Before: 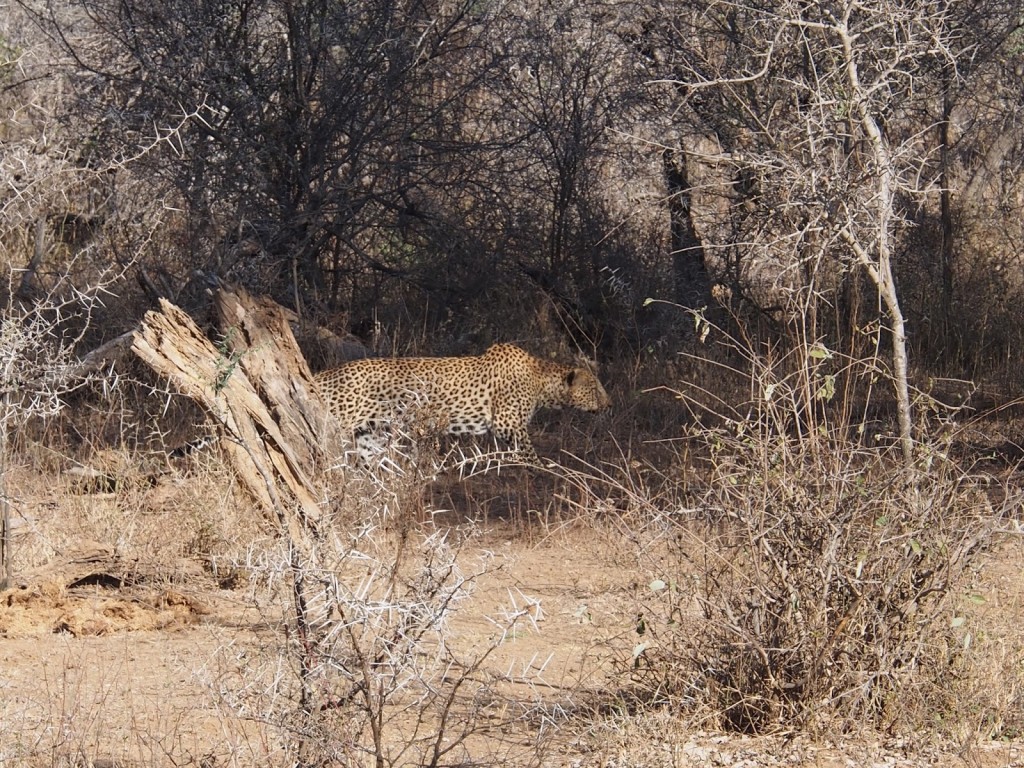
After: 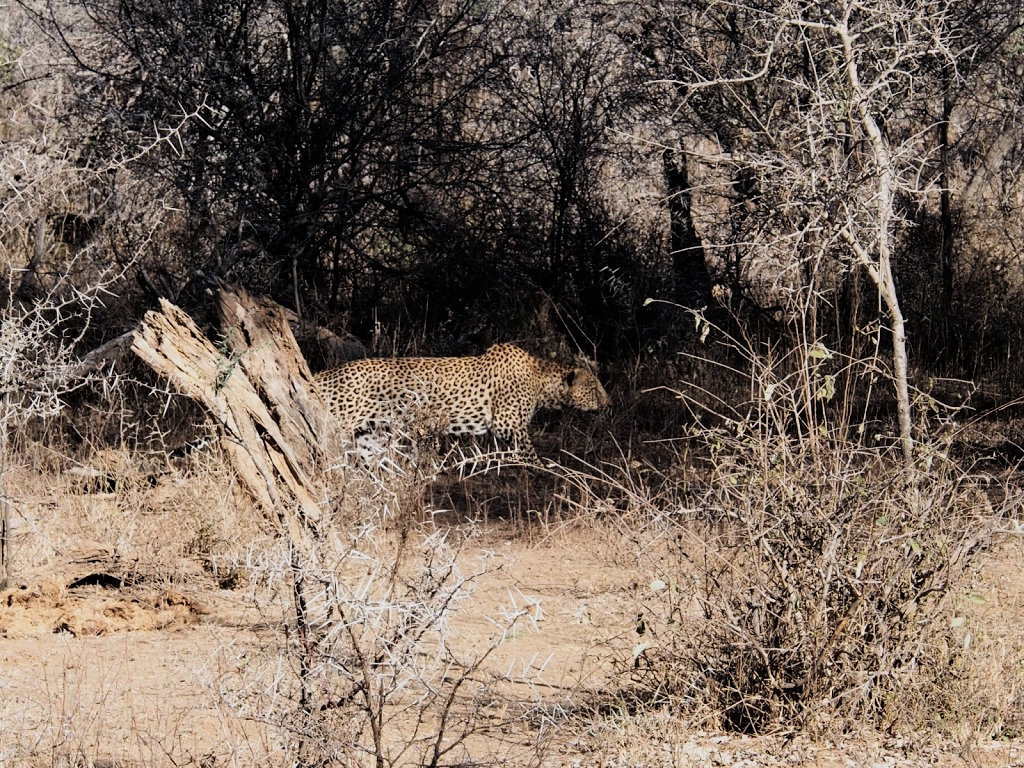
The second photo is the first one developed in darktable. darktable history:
filmic rgb: black relative exposure -5.13 EV, white relative exposure 3.51 EV, hardness 3.18, contrast 1.389, highlights saturation mix -48.82%
